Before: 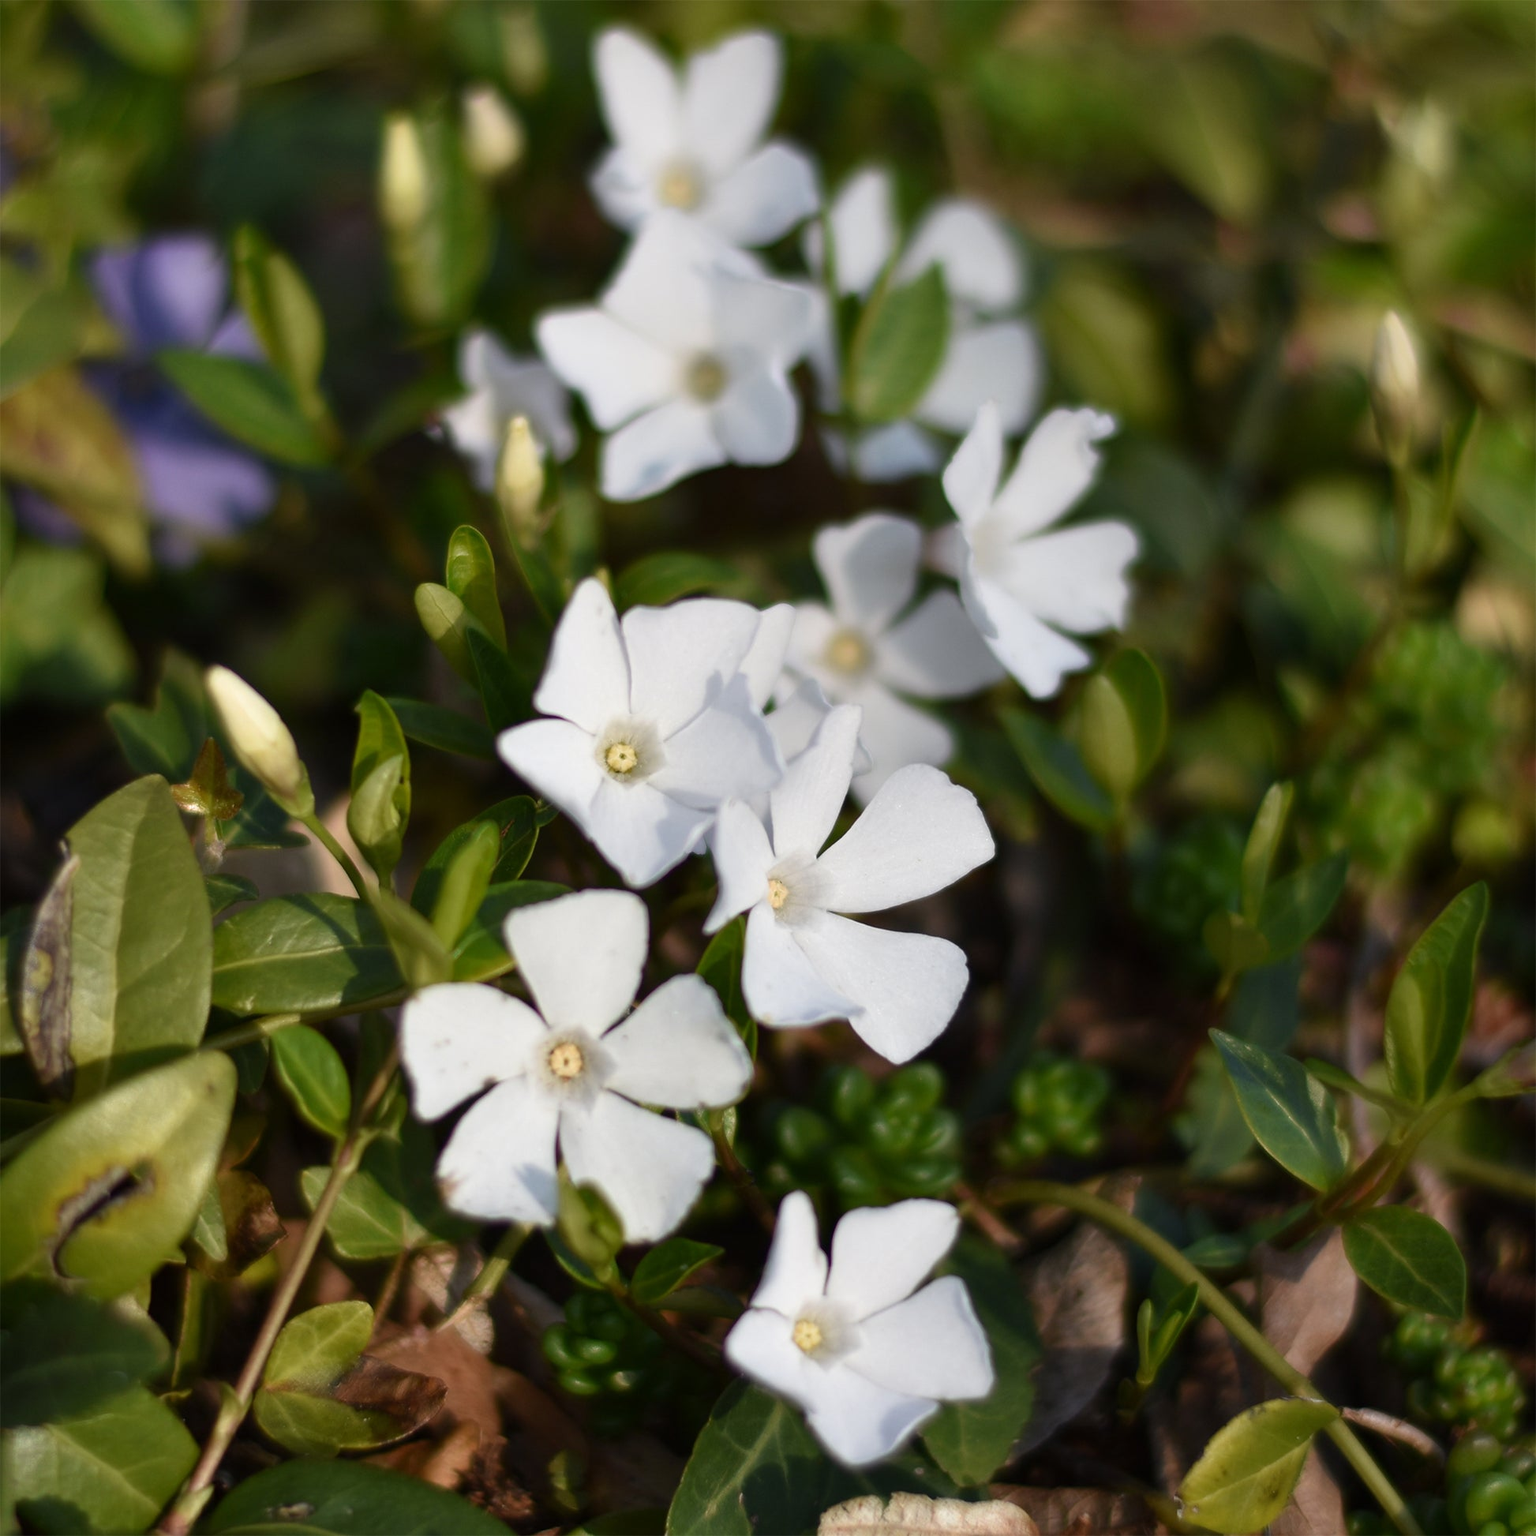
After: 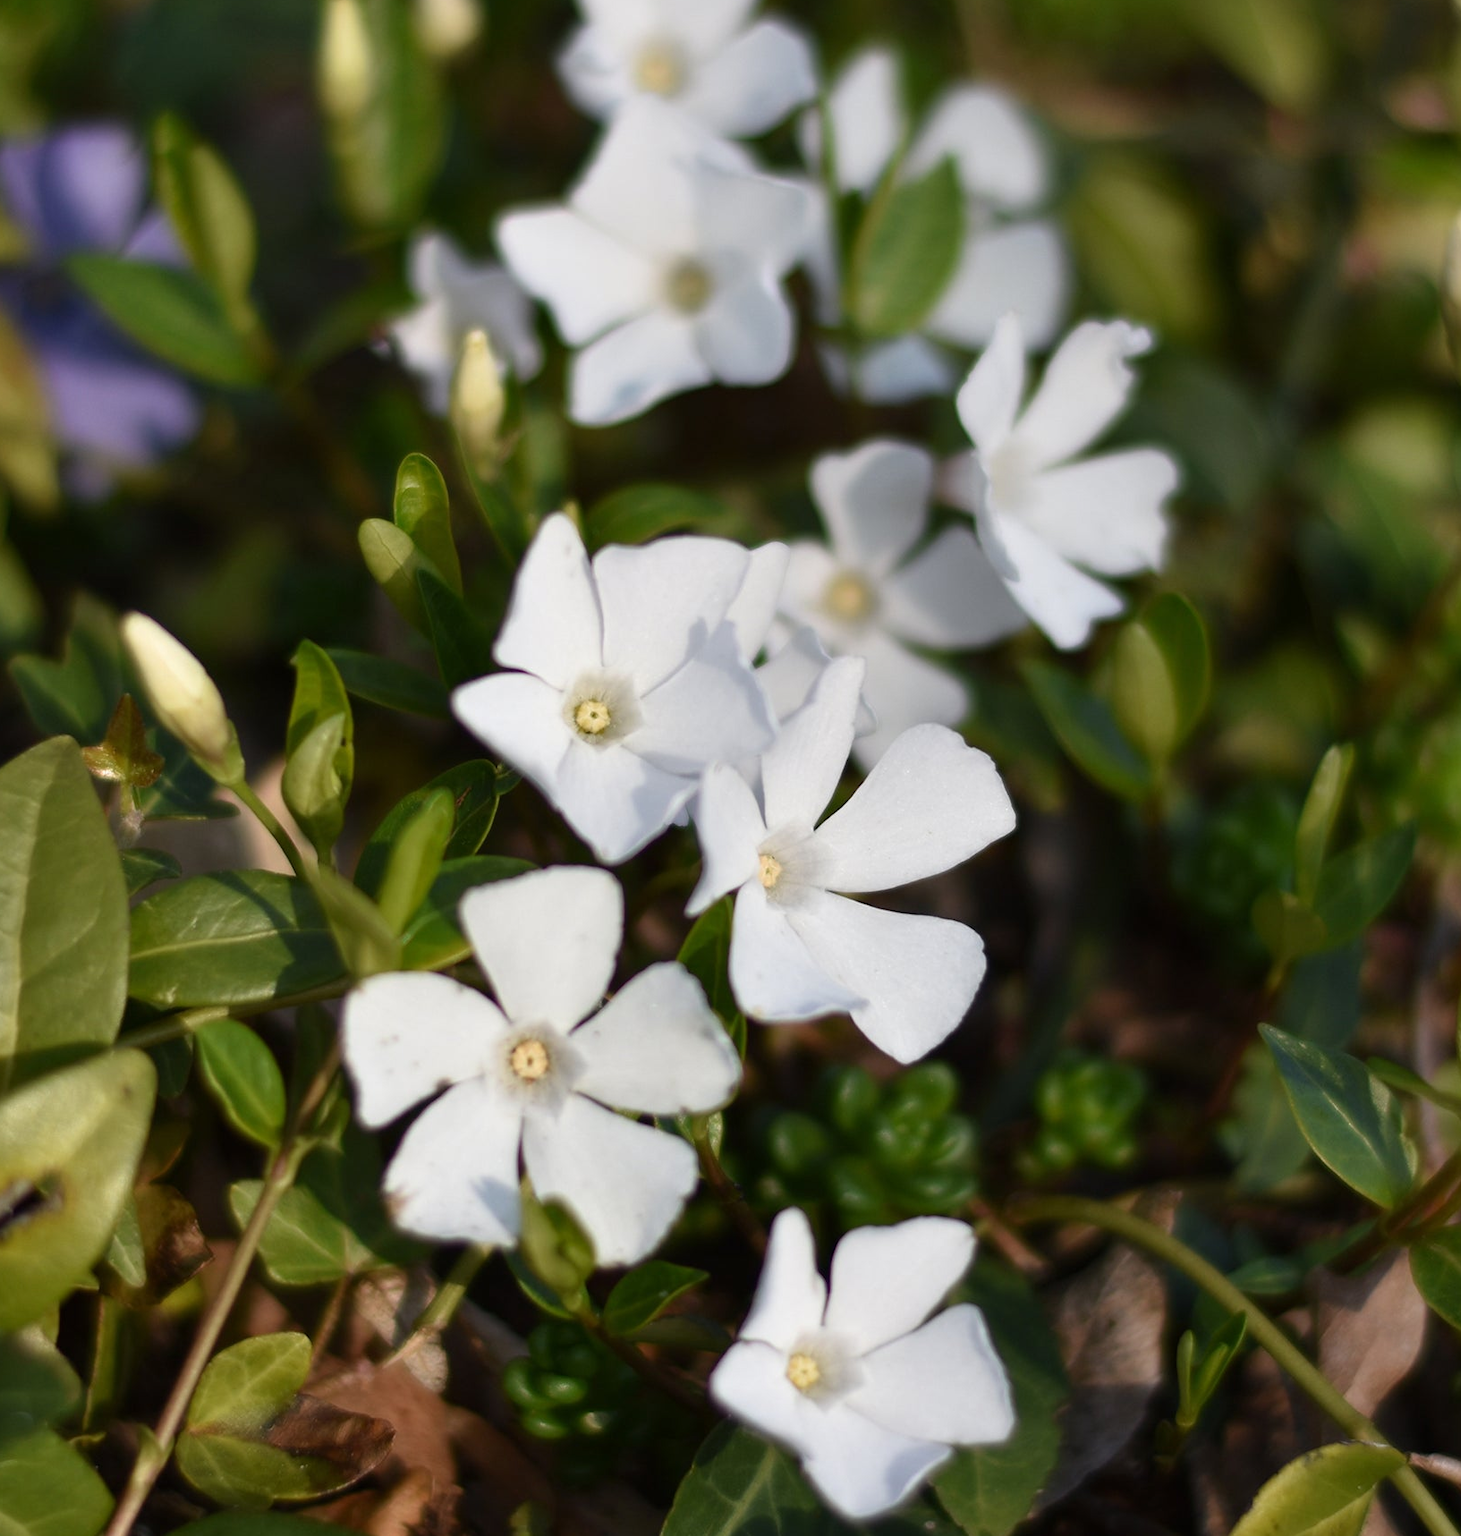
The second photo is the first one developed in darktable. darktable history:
tone equalizer: on, module defaults
crop: left 6.446%, top 8.188%, right 9.538%, bottom 3.548%
